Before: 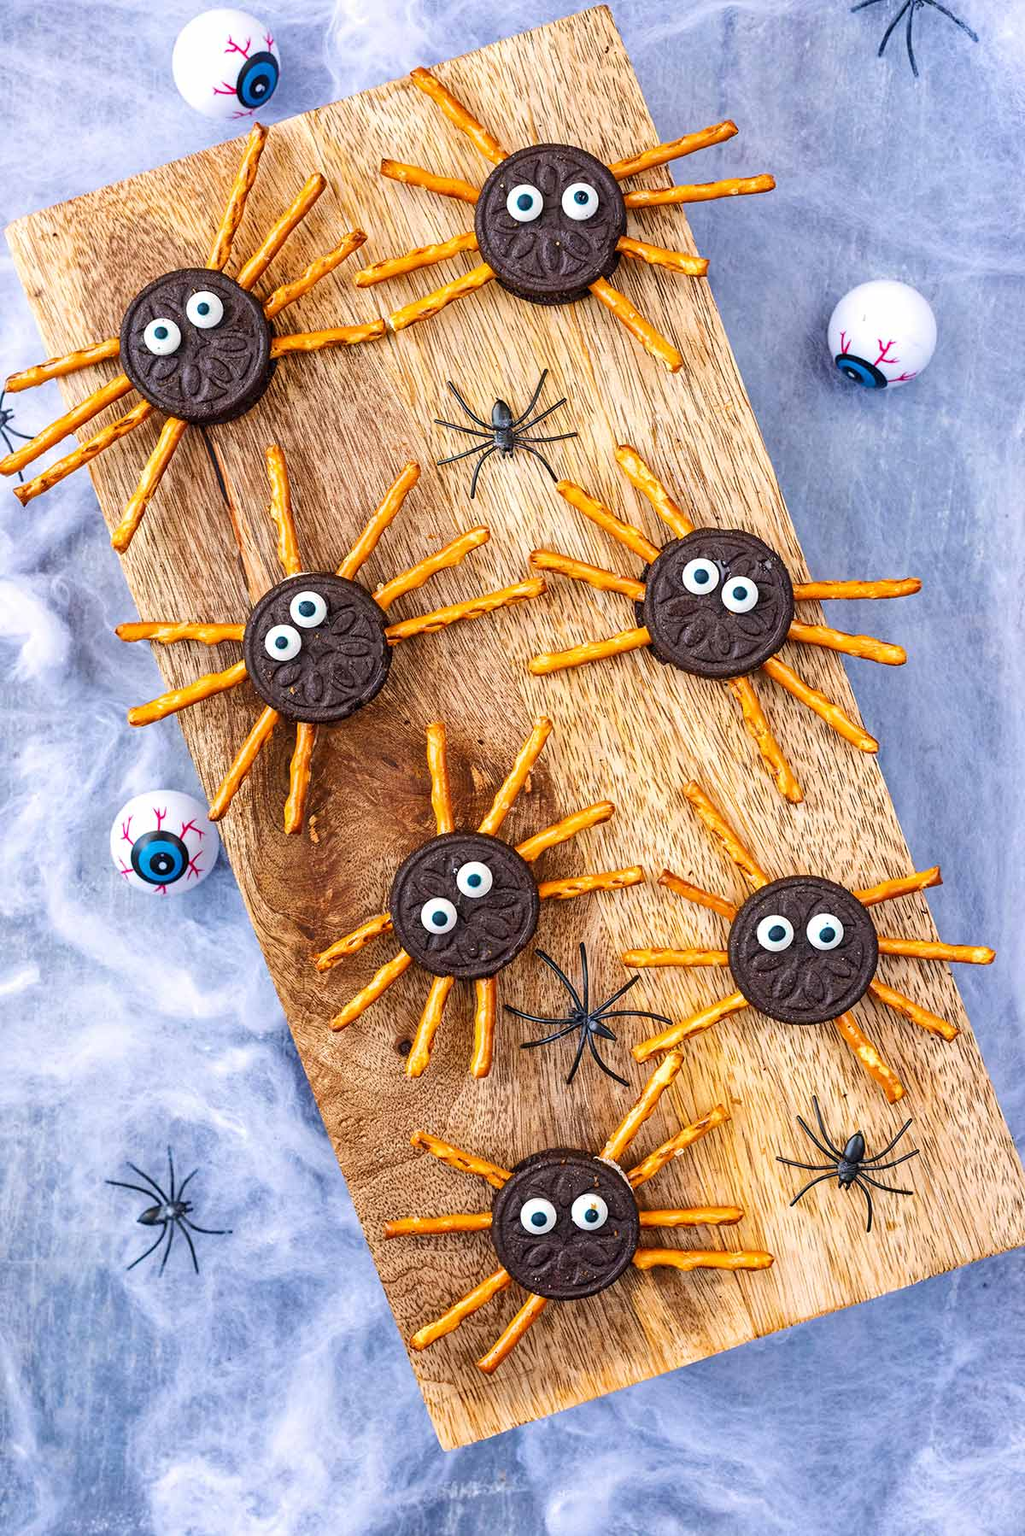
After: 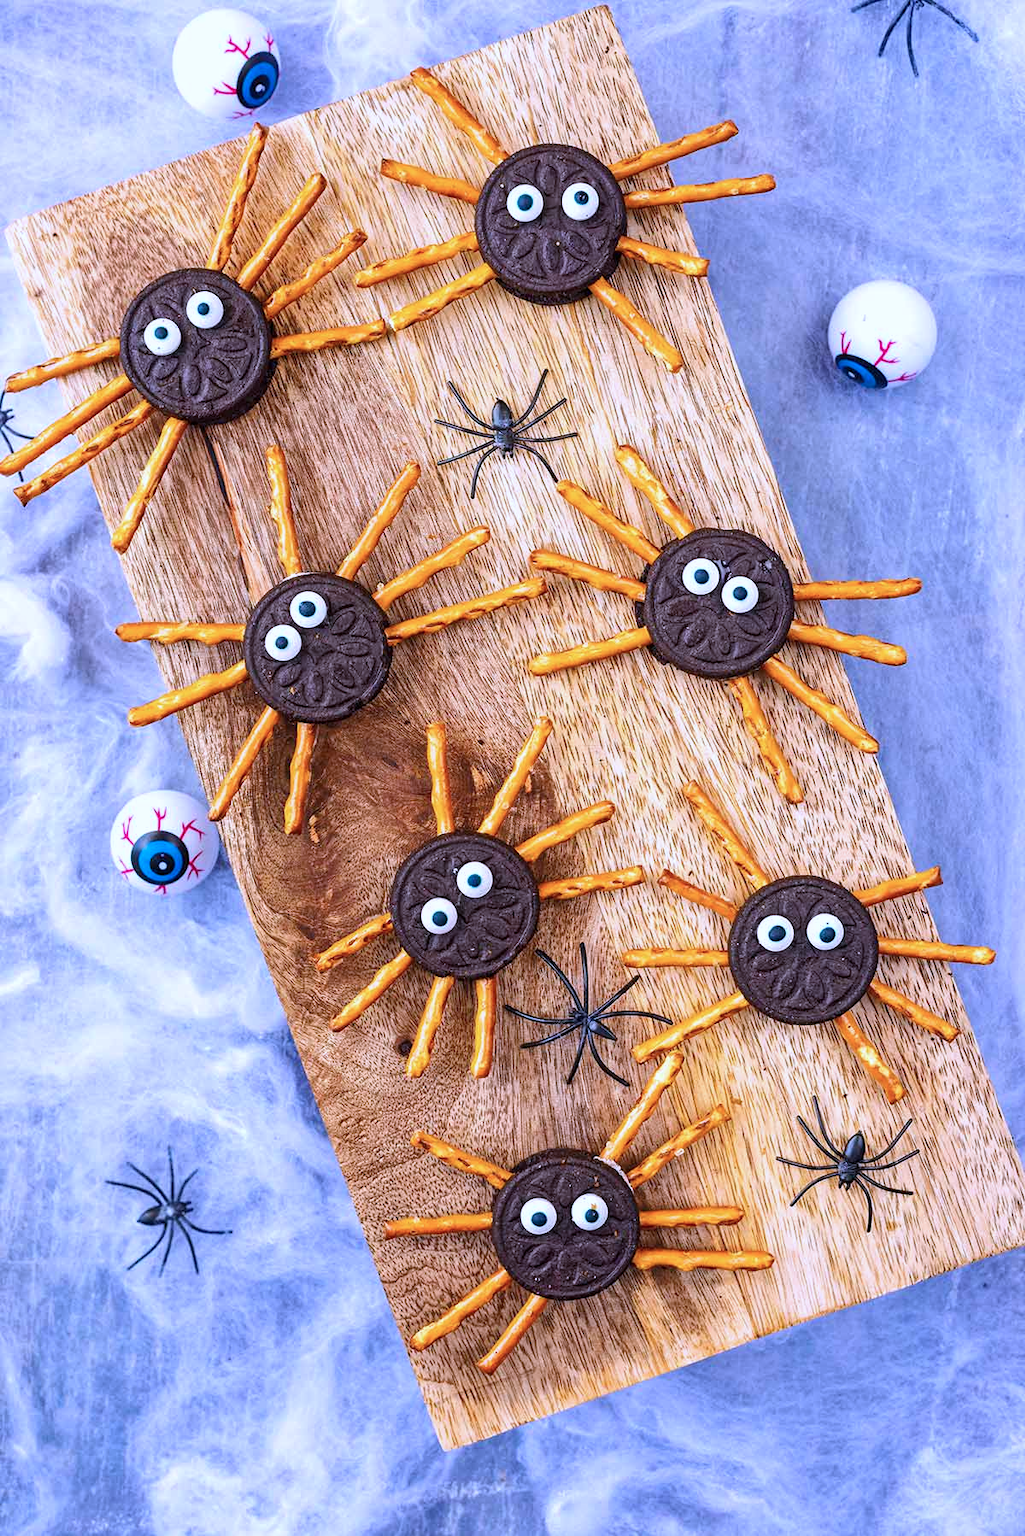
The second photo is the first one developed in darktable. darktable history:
color calibration: illuminant as shot in camera, x 0.379, y 0.396, temperature 4146.62 K
